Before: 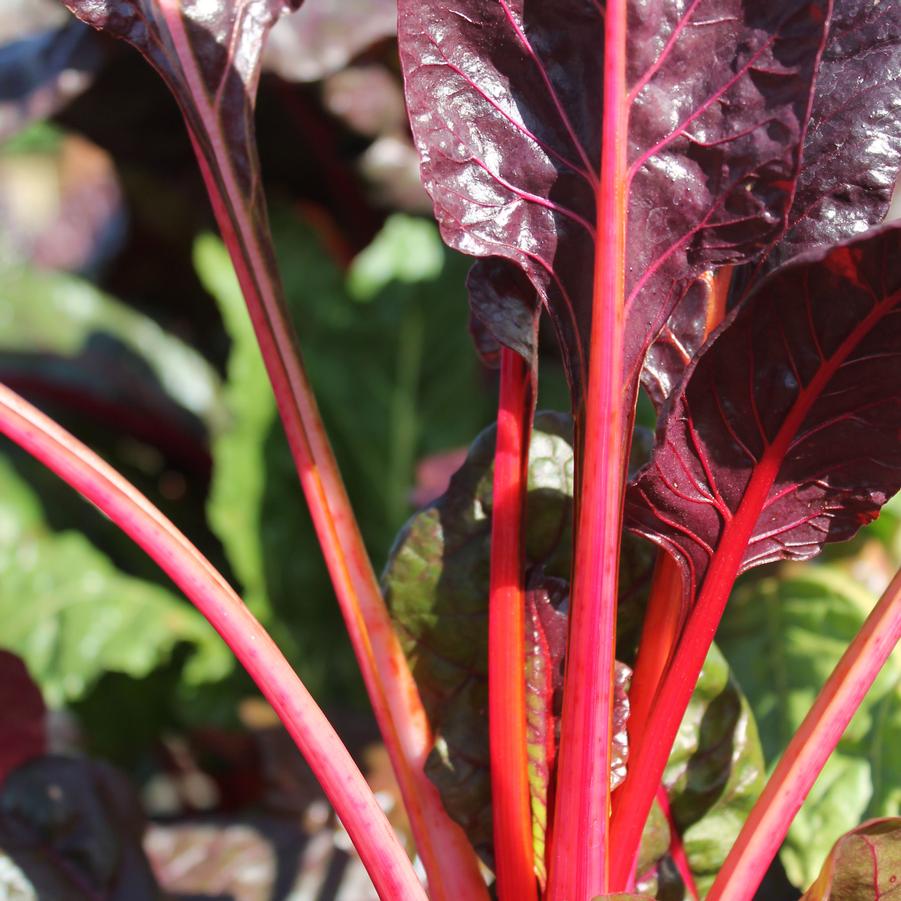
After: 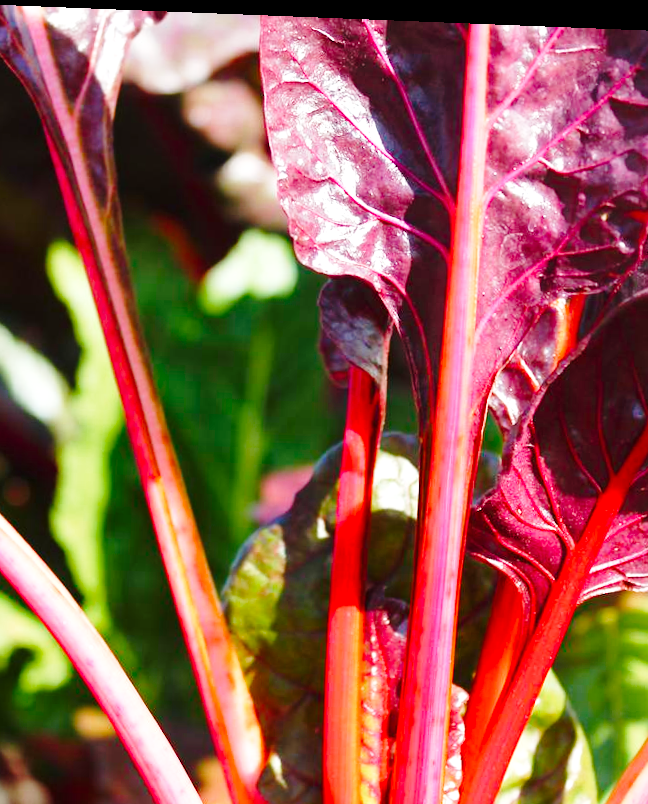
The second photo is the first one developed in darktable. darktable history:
base curve: curves: ch0 [(0, 0) (0.028, 0.03) (0.121, 0.232) (0.46, 0.748) (0.859, 0.968) (1, 1)], preserve colors none
shadows and highlights: shadows 25, highlights -25
color balance rgb: perceptual saturation grading › global saturation 25%, perceptual saturation grading › highlights -50%, perceptual saturation grading › shadows 30%, perceptual brilliance grading › global brilliance 12%, global vibrance 20%
rotate and perspective: rotation 2.27°, automatic cropping off
crop: left 18.479%, right 12.2%, bottom 13.971%
